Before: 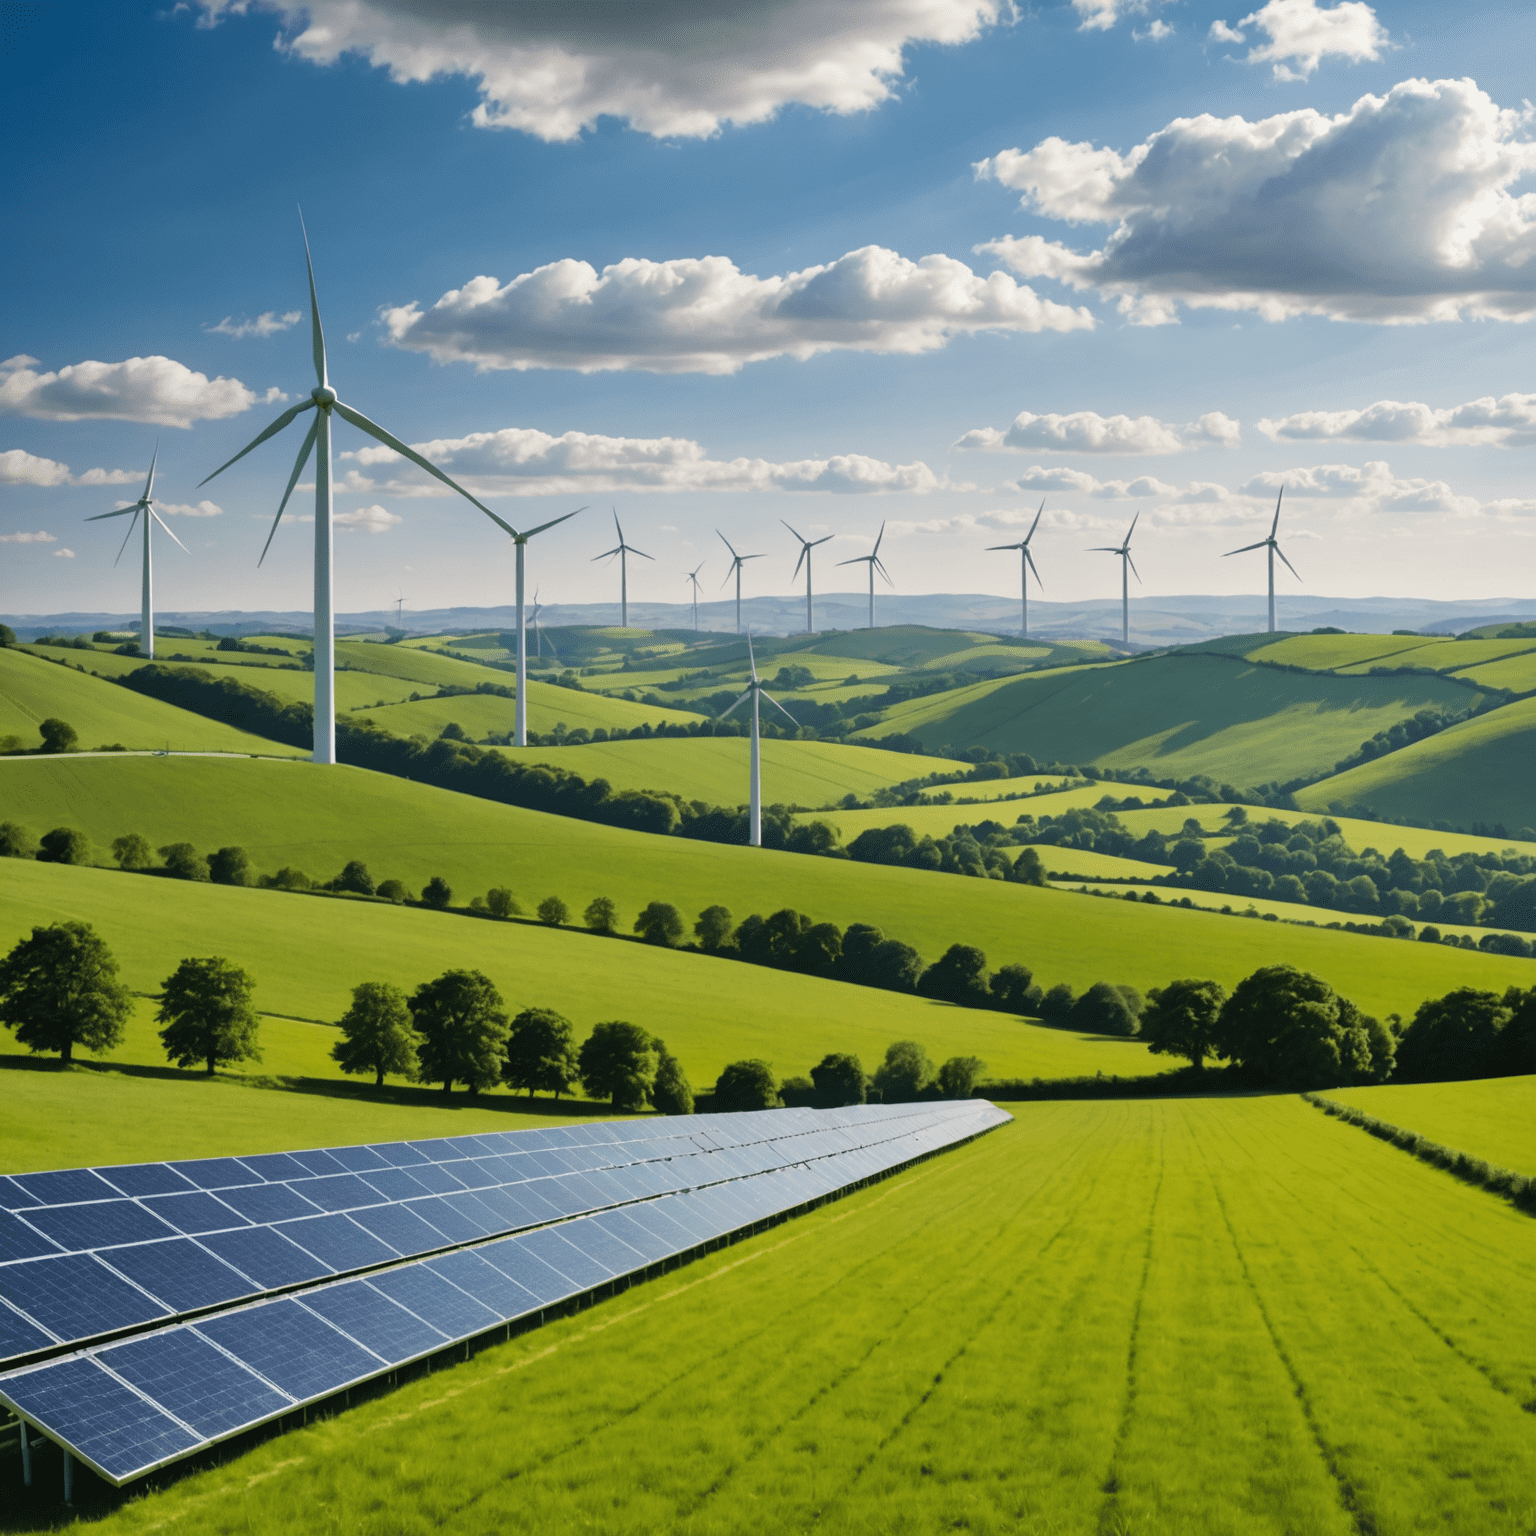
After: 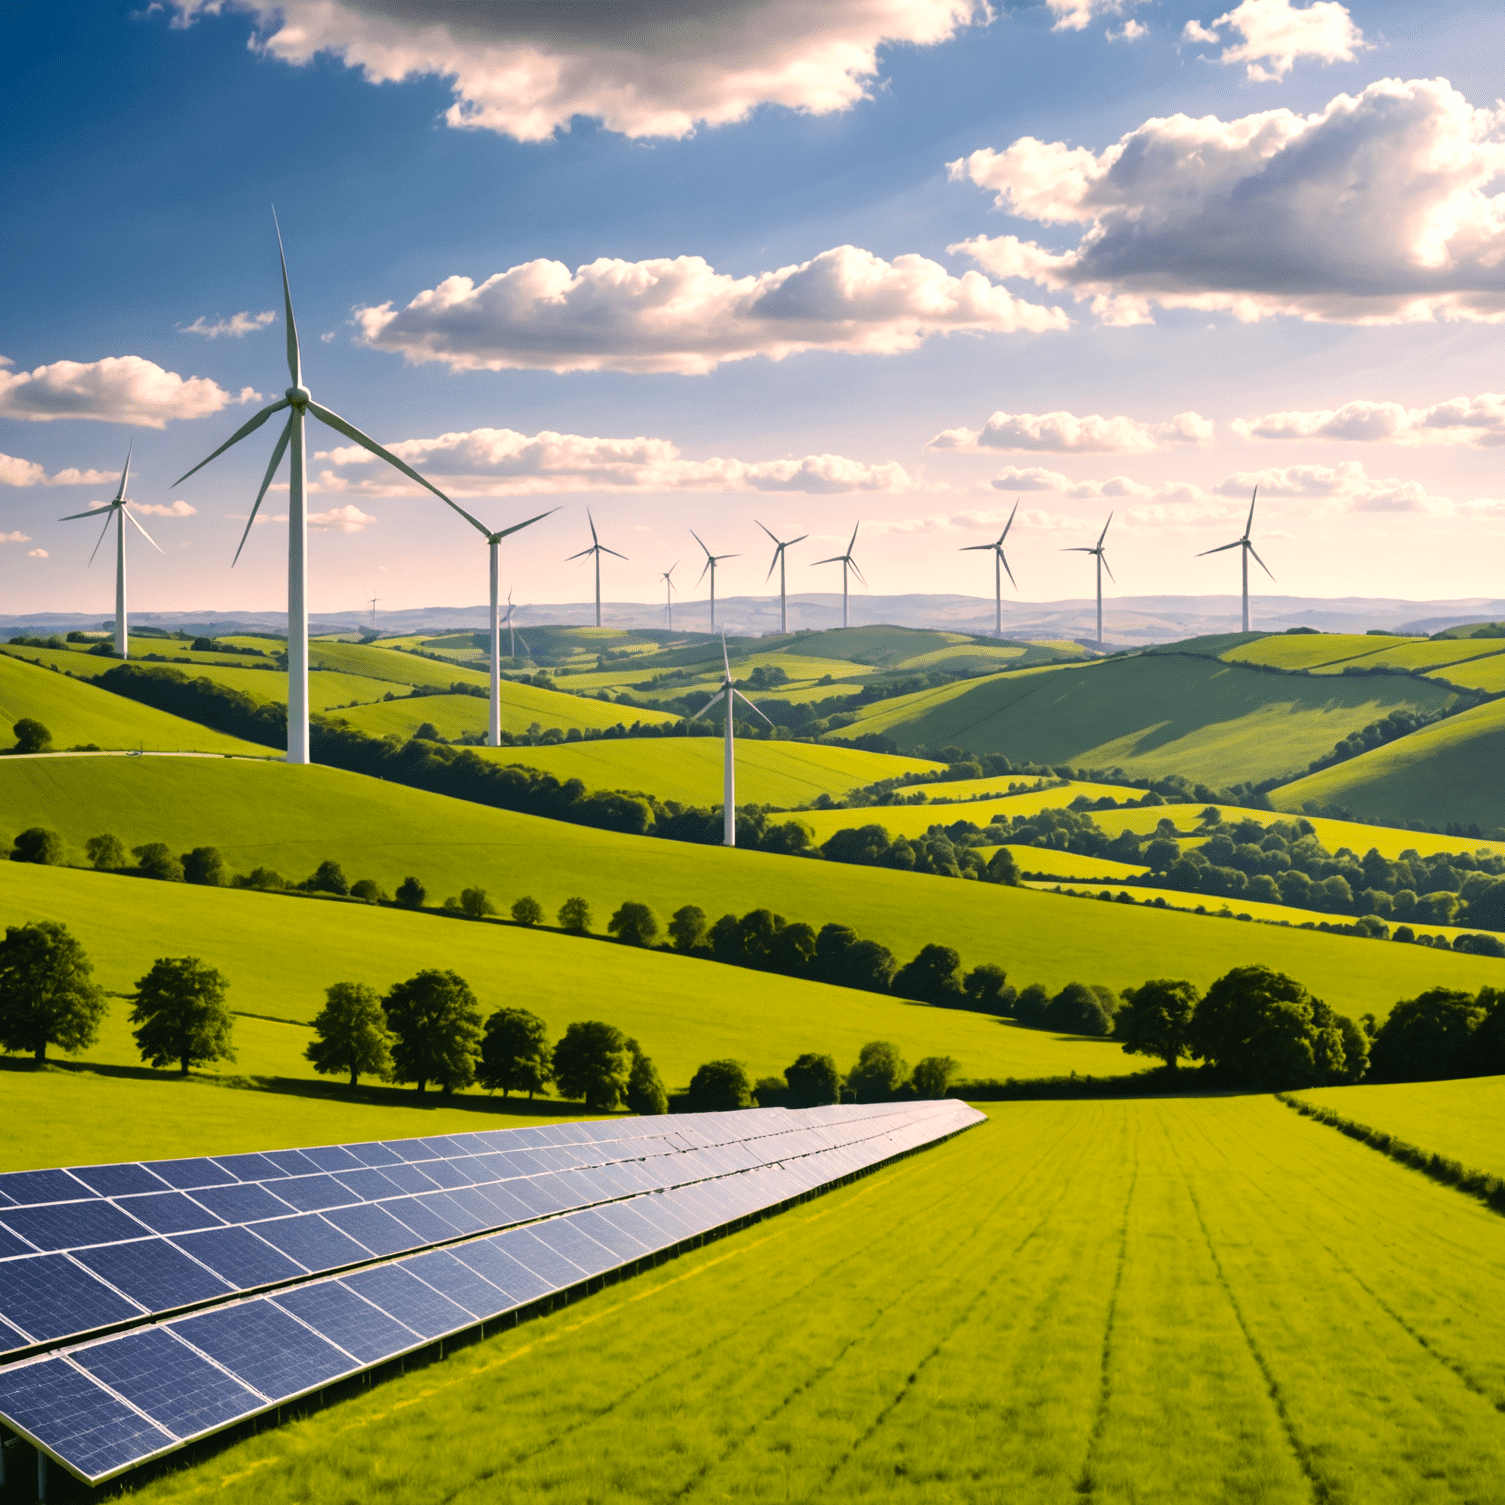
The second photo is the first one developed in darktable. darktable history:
color balance rgb: linear chroma grading › global chroma 10%, perceptual saturation grading › global saturation 5%, perceptual brilliance grading › global brilliance 4%, global vibrance 7%, saturation formula JzAzBz (2021)
crop: left 1.743%, right 0.268%, bottom 2.011%
tone equalizer: -8 EV -0.417 EV, -7 EV -0.389 EV, -6 EV -0.333 EV, -5 EV -0.222 EV, -3 EV 0.222 EV, -2 EV 0.333 EV, -1 EV 0.389 EV, +0 EV 0.417 EV, edges refinement/feathering 500, mask exposure compensation -1.57 EV, preserve details no
color correction: highlights a* 11.96, highlights b* 11.58
